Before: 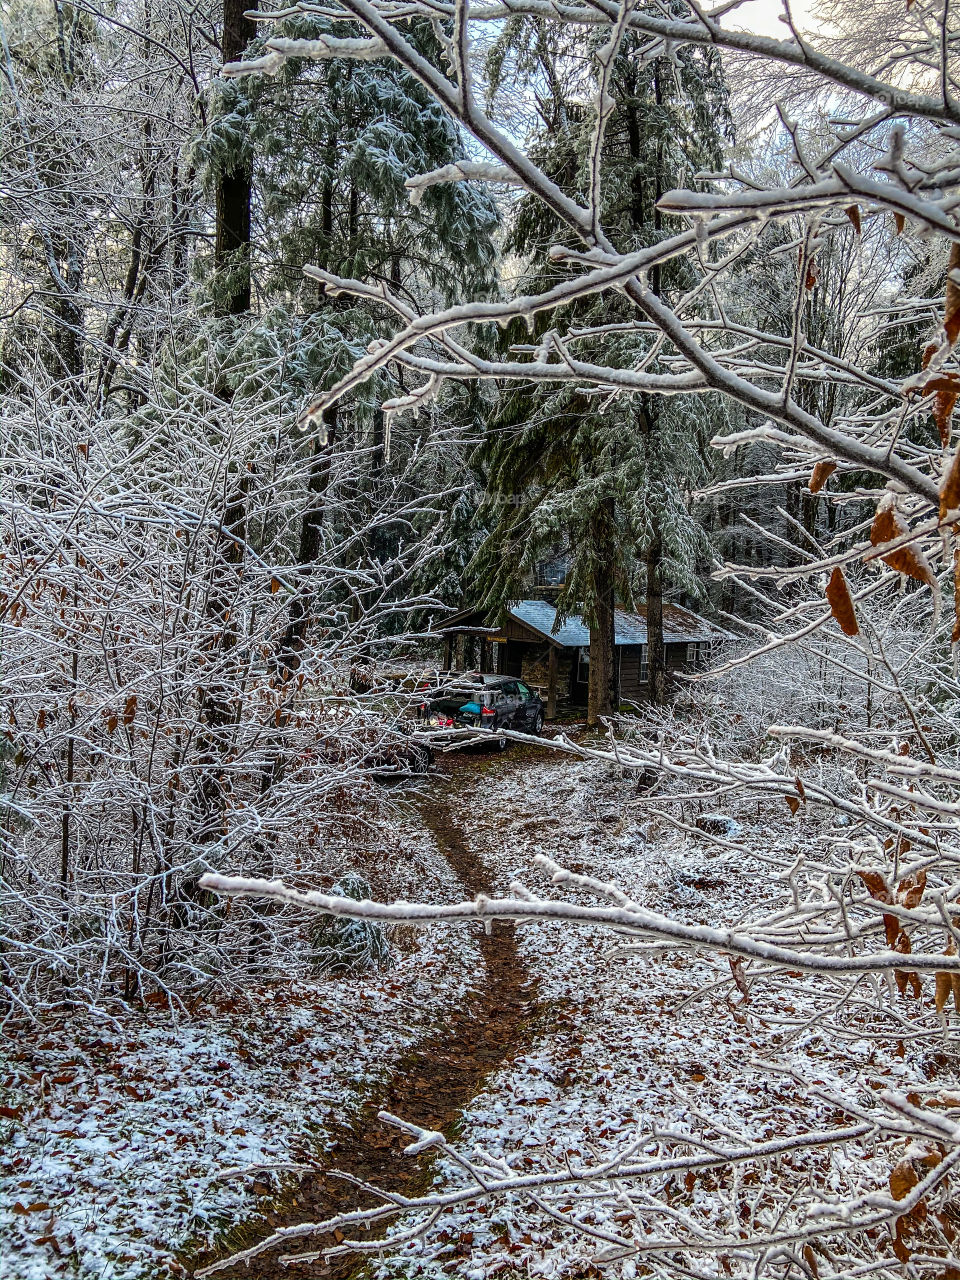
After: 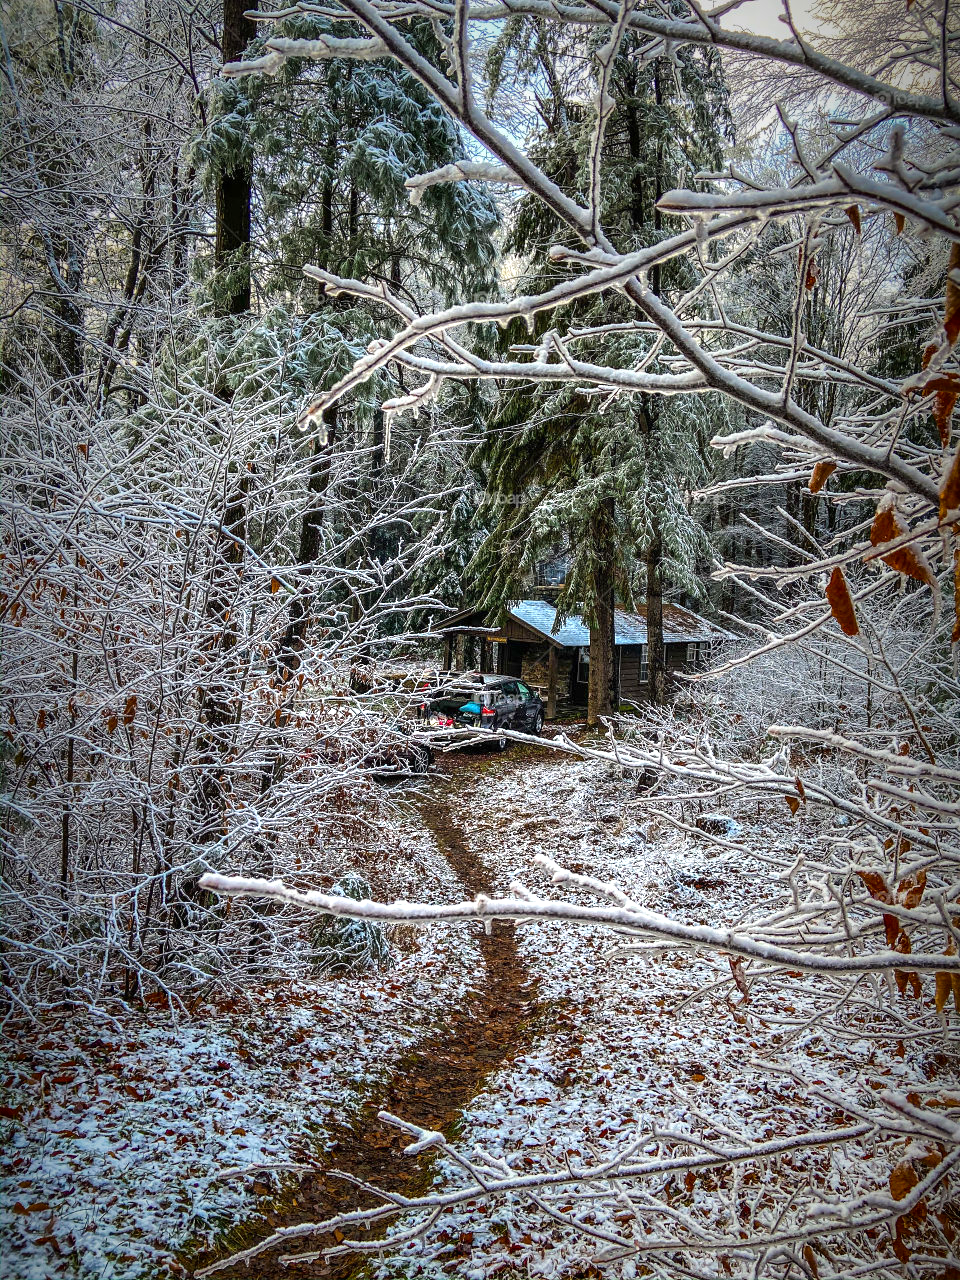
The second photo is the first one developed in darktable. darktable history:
exposure: black level correction 0, exposure 0.897 EV, compensate highlight preservation false
vignetting: fall-off start 17.66%, fall-off radius 136.75%, brightness -0.981, saturation 0.5, width/height ratio 0.62, shape 0.588
